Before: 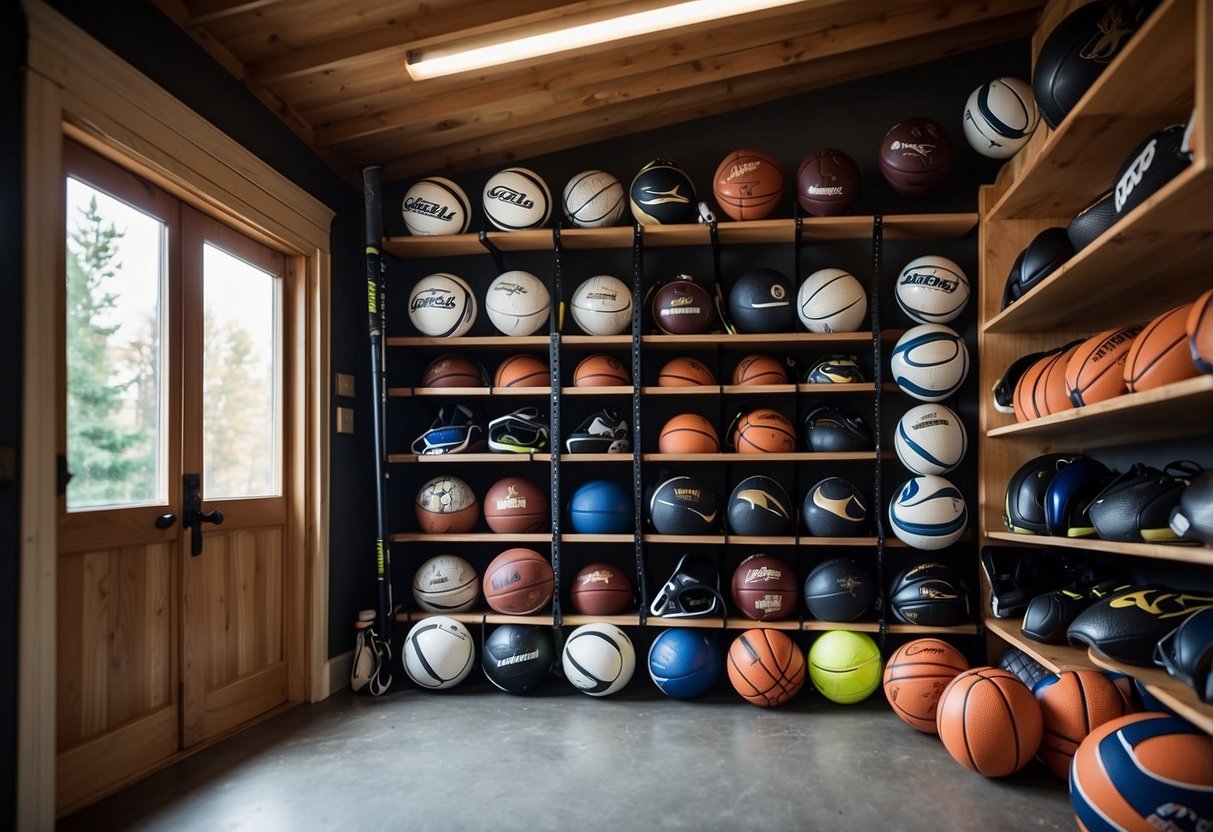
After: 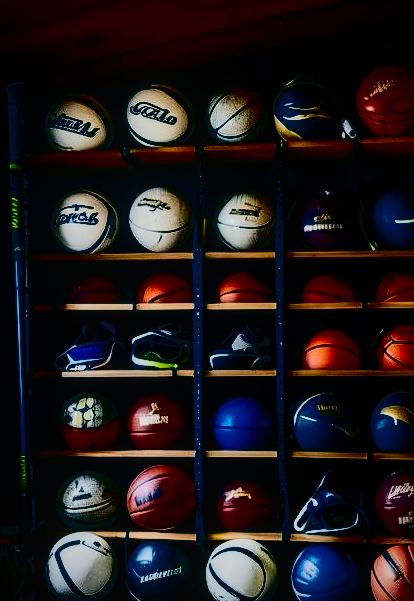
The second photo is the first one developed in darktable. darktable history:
color balance rgb: shadows lift › luminance -29.114%, shadows lift › chroma 10.096%, shadows lift › hue 229.95°, linear chroma grading › global chroma 15.469%, perceptual saturation grading › global saturation 24.899%, perceptual saturation grading › highlights -28.563%, perceptual saturation grading › shadows 33.222%, perceptual brilliance grading › highlights 16.014%, perceptual brilliance grading › mid-tones 6.307%, perceptual brilliance grading › shadows -15.45%
crop and rotate: left 29.512%, top 10.165%, right 36.303%, bottom 17.532%
local contrast: on, module defaults
tone equalizer: -8 EV 0.276 EV, -7 EV 0.448 EV, -6 EV 0.448 EV, -5 EV 0.238 EV, -3 EV -0.275 EV, -2 EV -0.443 EV, -1 EV -0.43 EV, +0 EV -0.226 EV
vignetting: center (-0.013, 0)
contrast brightness saturation: contrast 0.789, brightness -0.985, saturation 0.997
filmic rgb: middle gray luminance 29.96%, black relative exposure -8.95 EV, white relative exposure 7 EV, target black luminance 0%, hardness 2.98, latitude 2.02%, contrast 0.961, highlights saturation mix 4.44%, shadows ↔ highlights balance 12.69%
